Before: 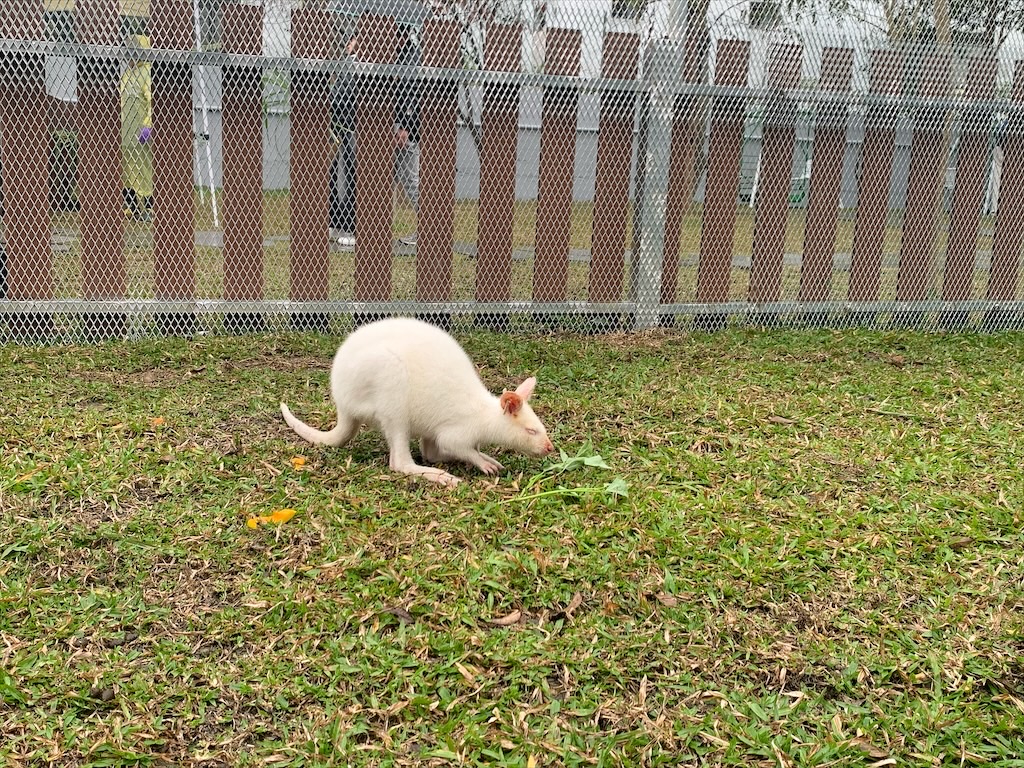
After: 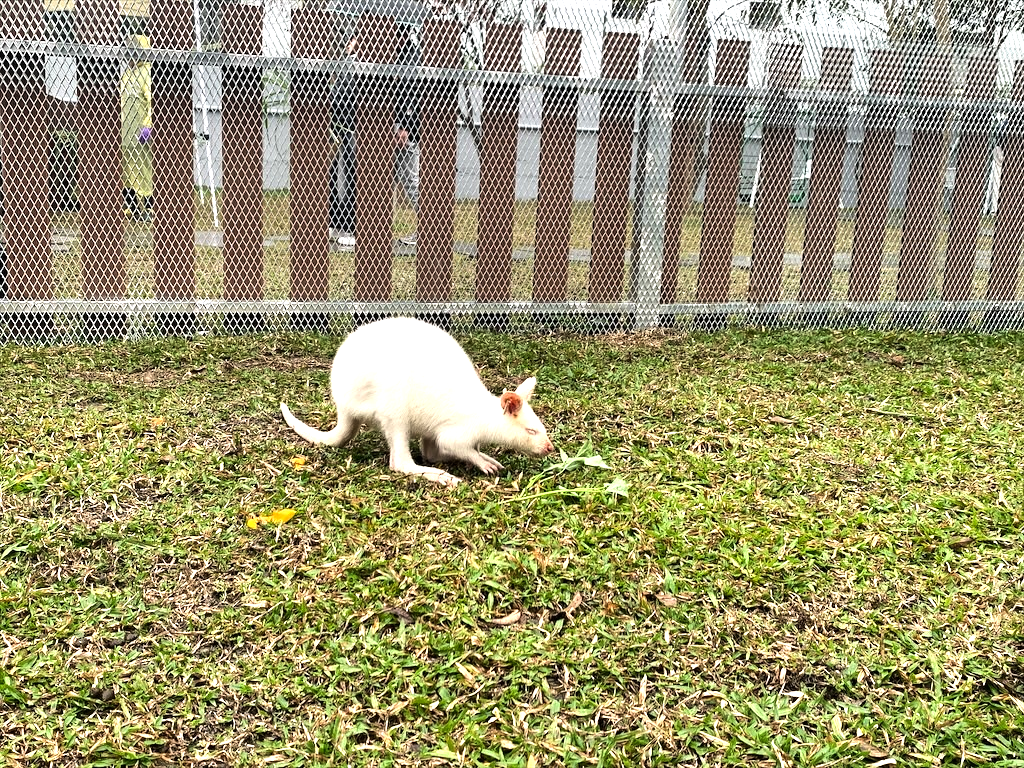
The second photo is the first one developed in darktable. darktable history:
tone equalizer: -8 EV -1.08 EV, -7 EV -1.01 EV, -6 EV -0.867 EV, -5 EV -0.578 EV, -3 EV 0.578 EV, -2 EV 0.867 EV, -1 EV 1.01 EV, +0 EV 1.08 EV, edges refinement/feathering 500, mask exposure compensation -1.57 EV, preserve details no
shadows and highlights: shadows color adjustment 97.66%, soften with gaussian
